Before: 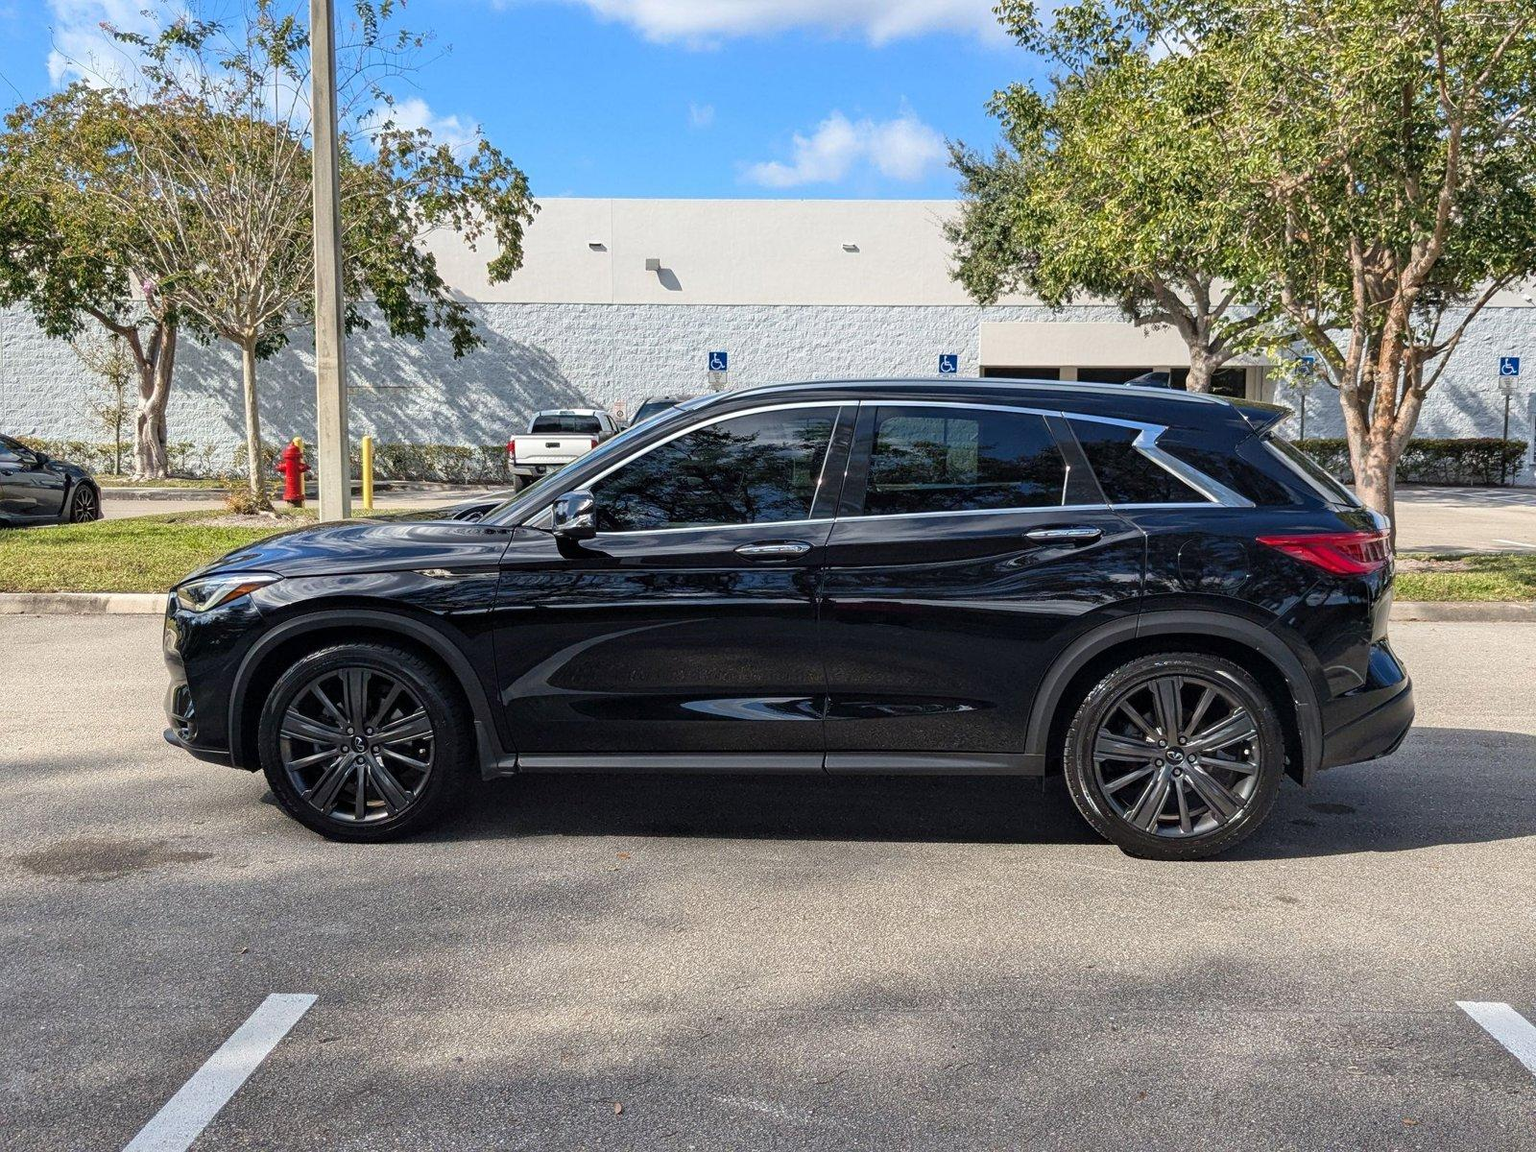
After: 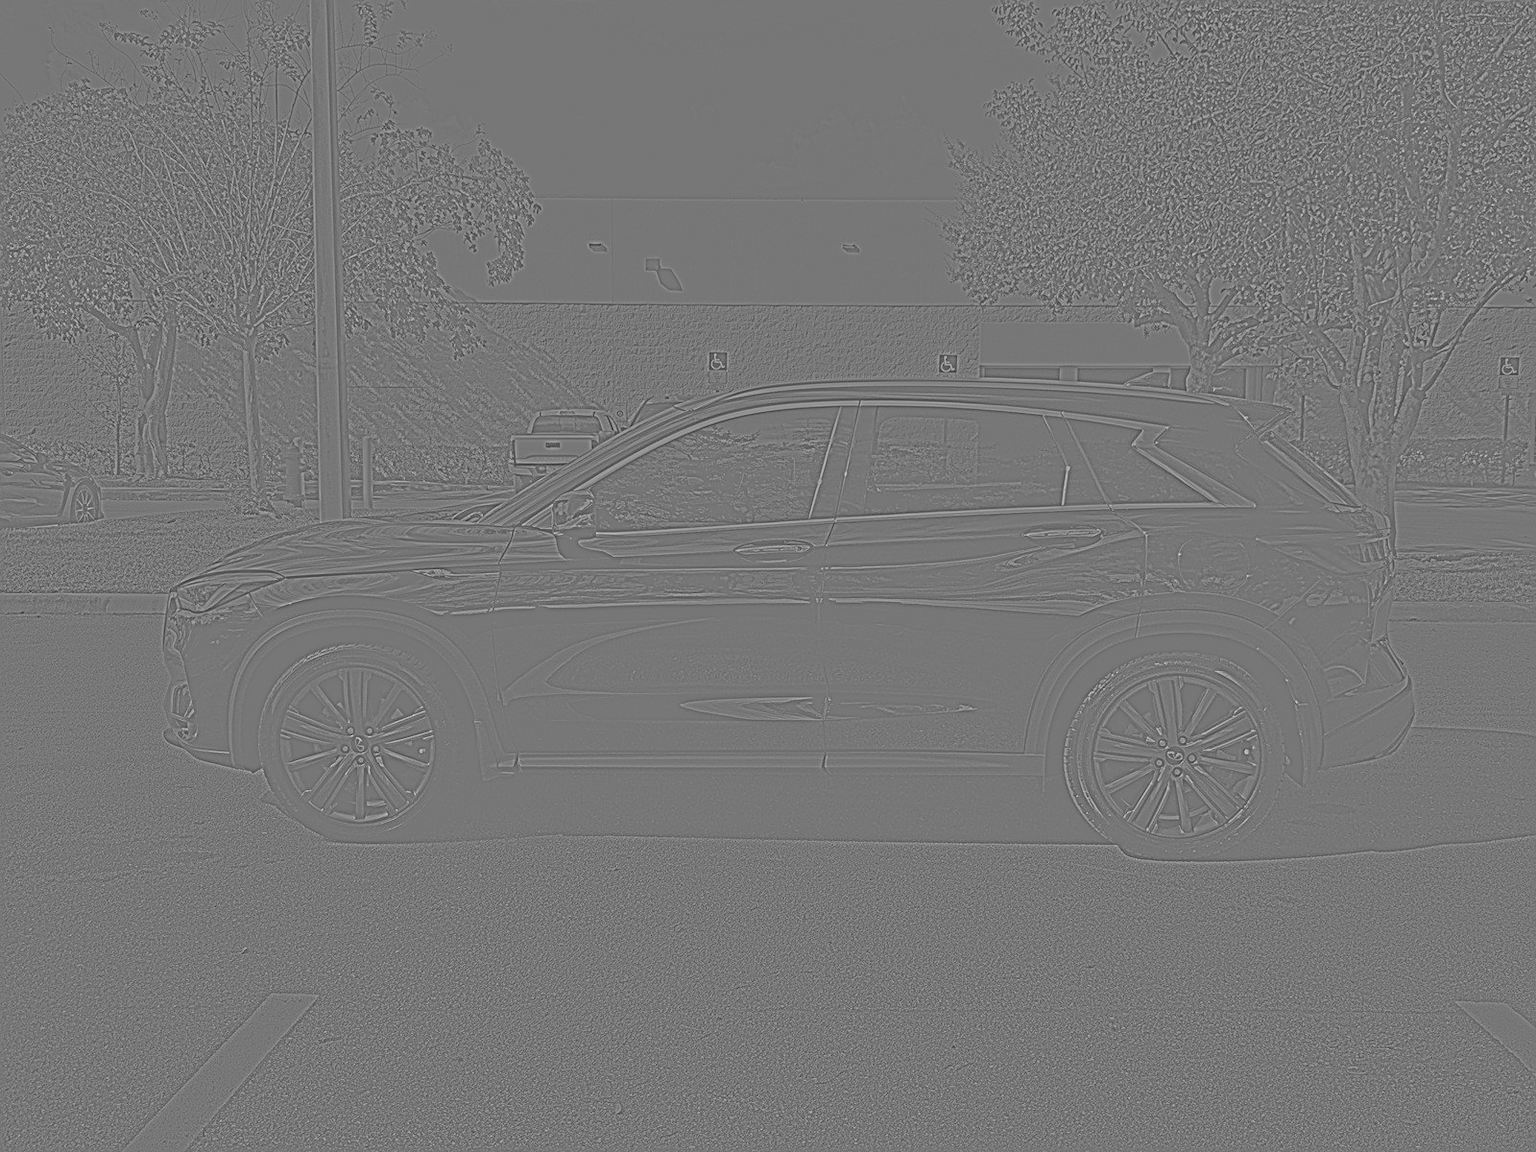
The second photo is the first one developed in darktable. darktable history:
highpass: sharpness 9.84%, contrast boost 9.94%
sharpen: on, module defaults
